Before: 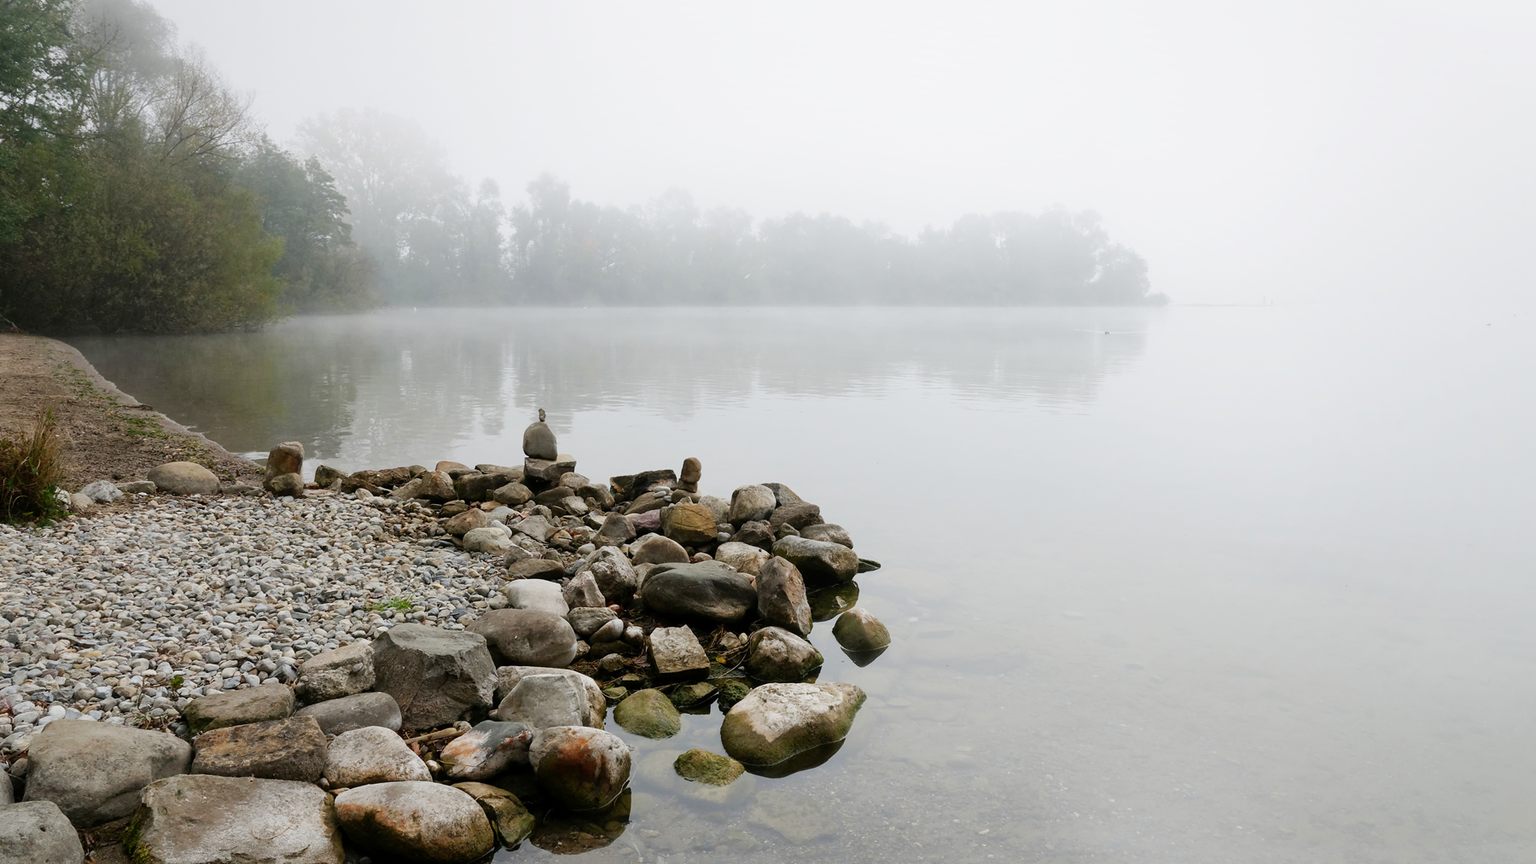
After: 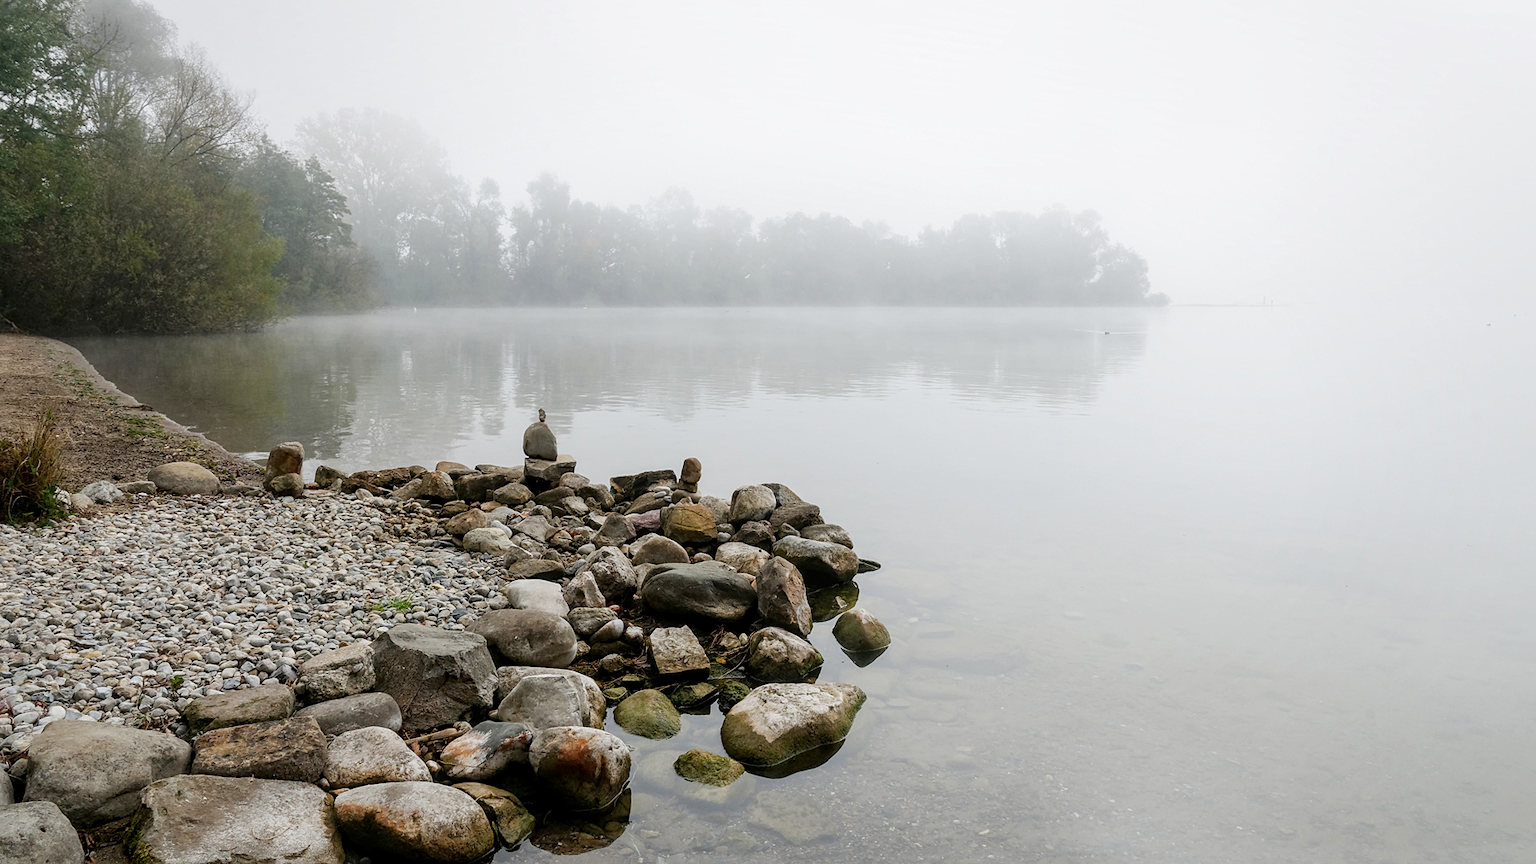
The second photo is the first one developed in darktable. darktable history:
sharpen: radius 1.272, amount 0.305, threshold 0
local contrast: on, module defaults
